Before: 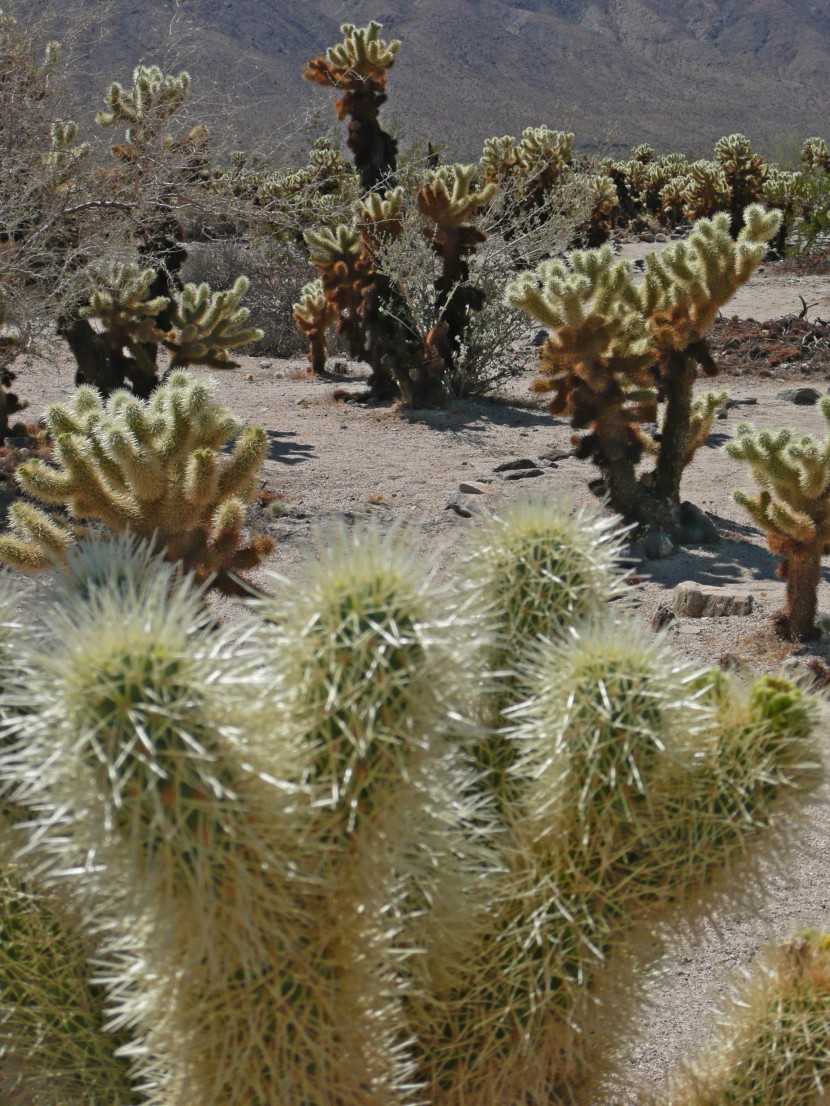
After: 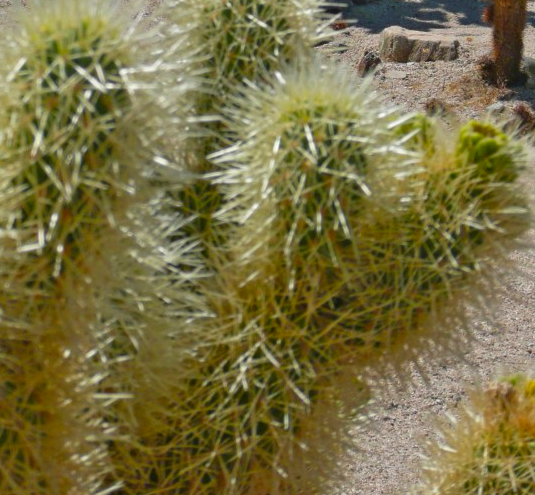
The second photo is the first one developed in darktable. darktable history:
crop and rotate: left 35.509%, top 50.238%, bottom 4.934%
color balance rgb: perceptual saturation grading › global saturation 30%, global vibrance 10%
